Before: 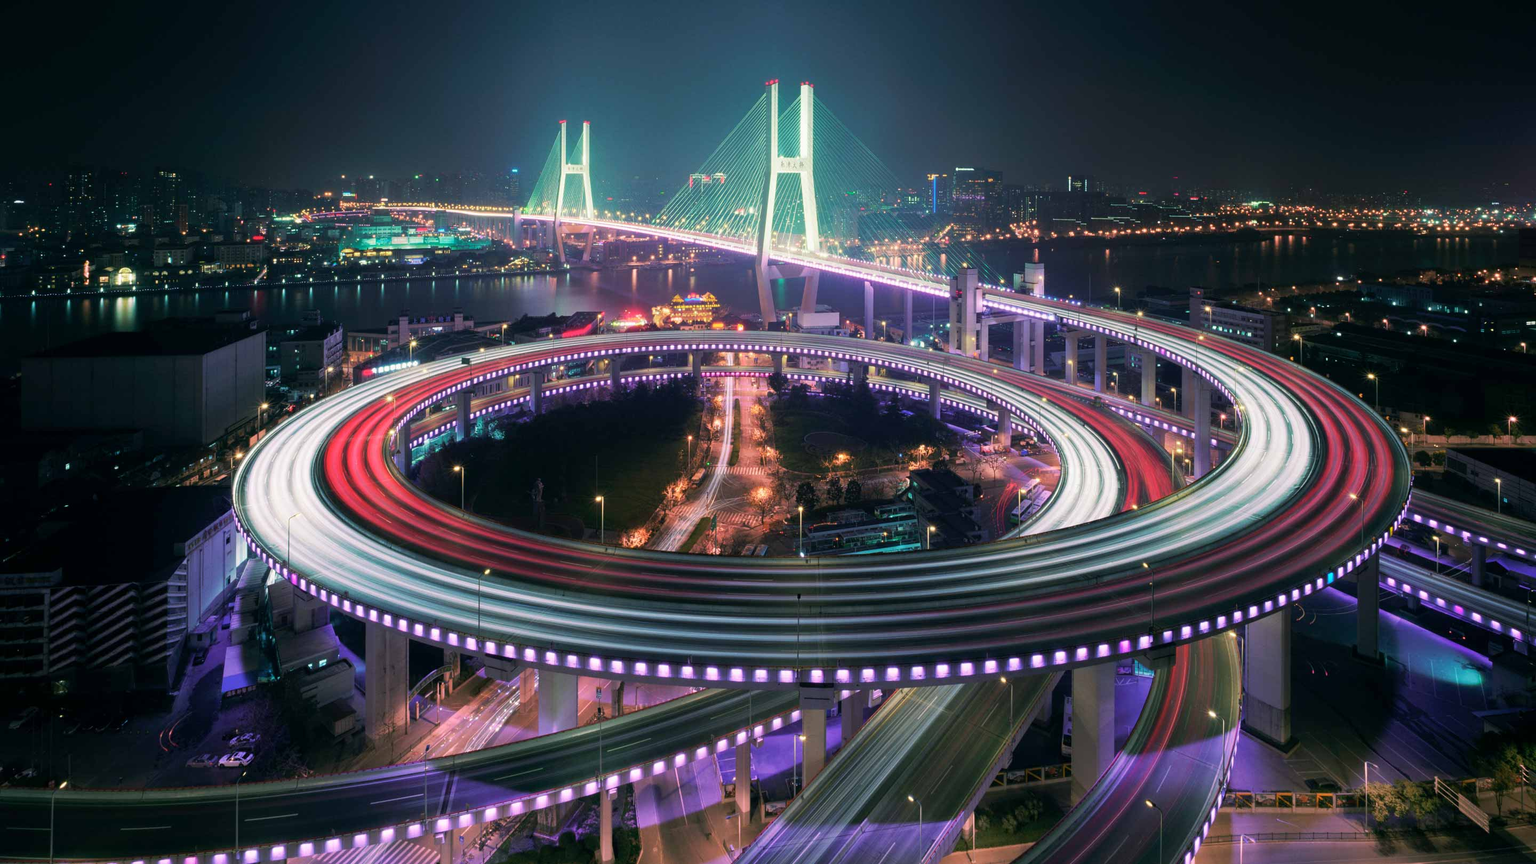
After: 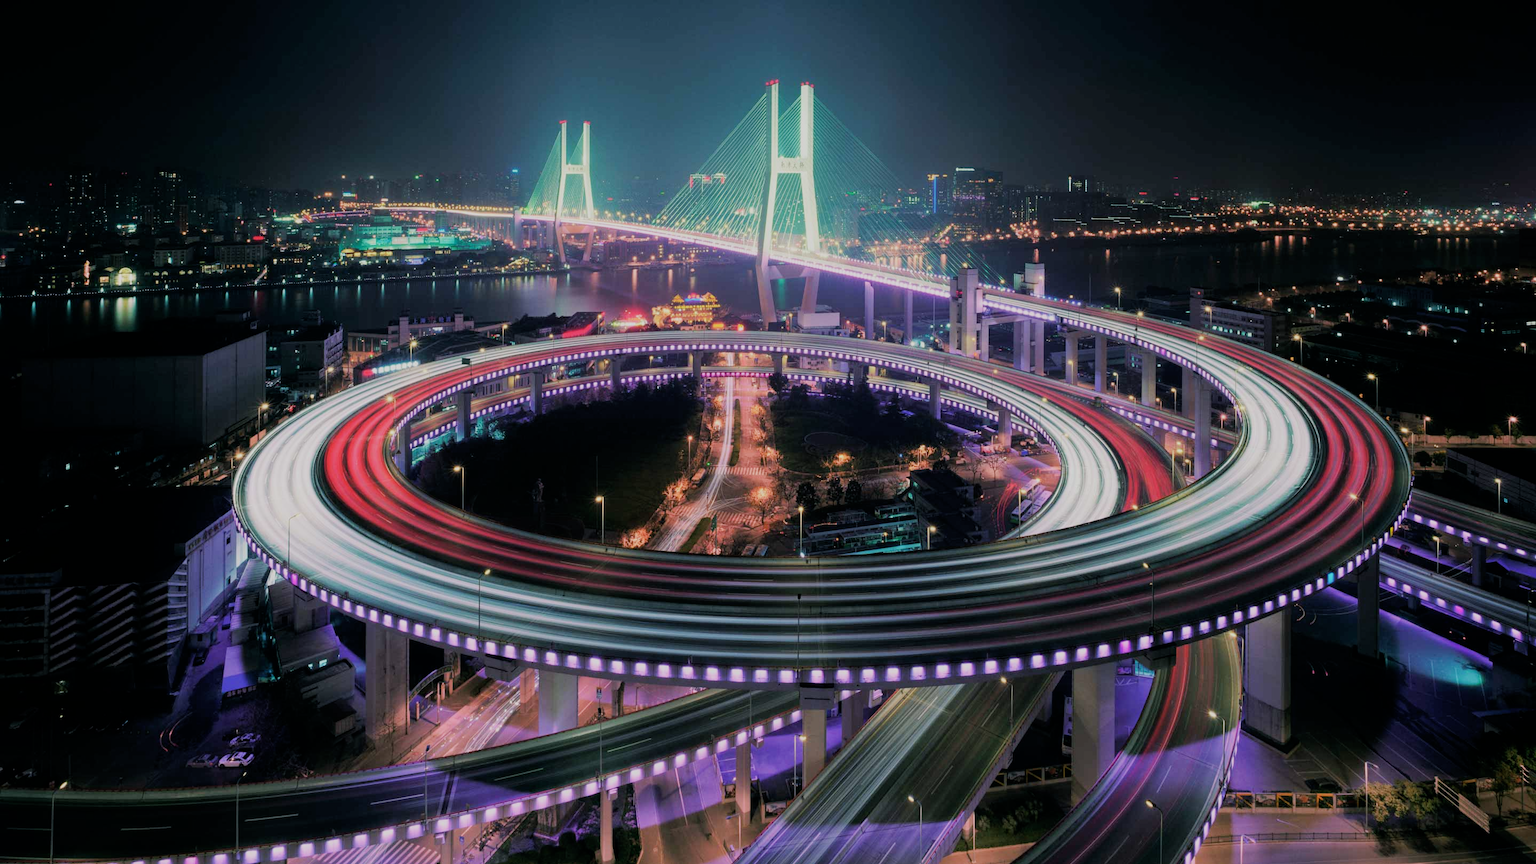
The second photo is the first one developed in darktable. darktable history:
white balance: emerald 1
filmic rgb: black relative exposure -7.65 EV, white relative exposure 4.56 EV, hardness 3.61
